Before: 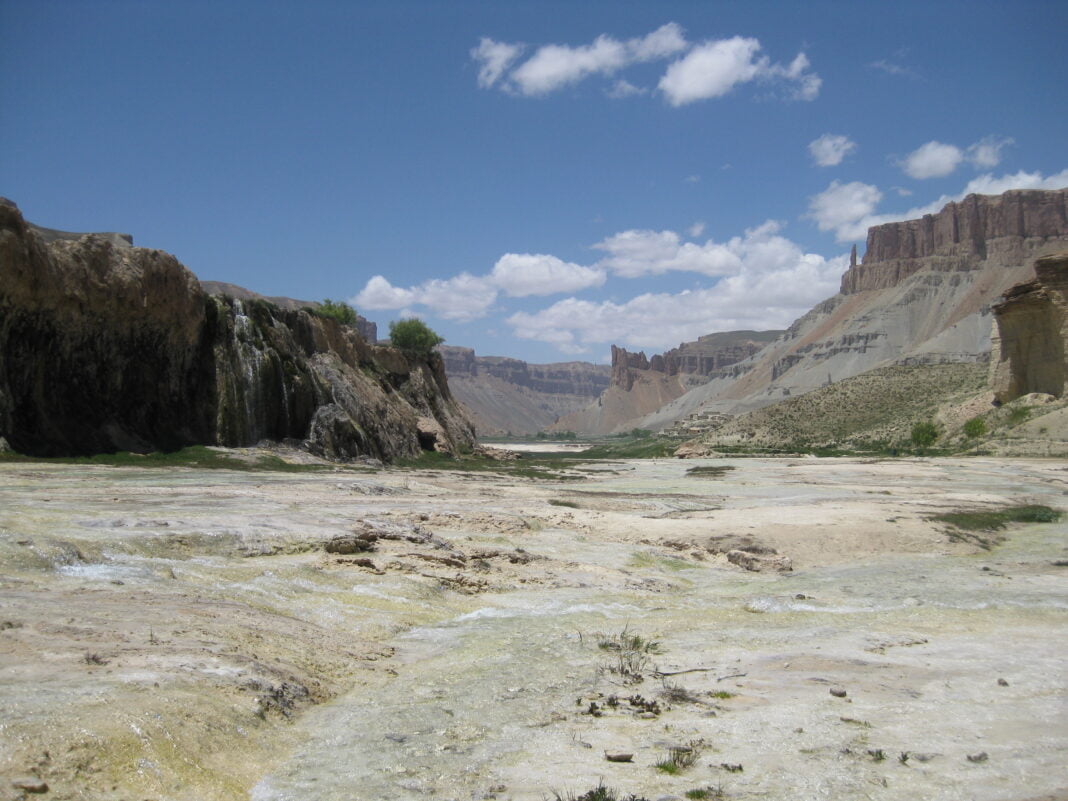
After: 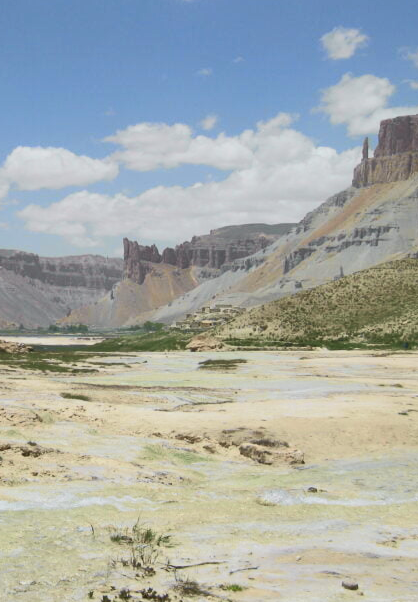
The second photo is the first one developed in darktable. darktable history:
shadows and highlights: shadows 32, highlights -32, soften with gaussian
crop: left 45.721%, top 13.393%, right 14.118%, bottom 10.01%
tone curve: curves: ch0 [(0, 0.026) (0.181, 0.223) (0.405, 0.46) (0.456, 0.528) (0.634, 0.728) (0.877, 0.89) (0.984, 0.935)]; ch1 [(0, 0) (0.443, 0.43) (0.492, 0.488) (0.566, 0.579) (0.595, 0.625) (0.65, 0.657) (0.696, 0.725) (1, 1)]; ch2 [(0, 0) (0.33, 0.301) (0.421, 0.443) (0.447, 0.489) (0.495, 0.494) (0.537, 0.57) (0.586, 0.591) (0.663, 0.686) (1, 1)], color space Lab, independent channels, preserve colors none
